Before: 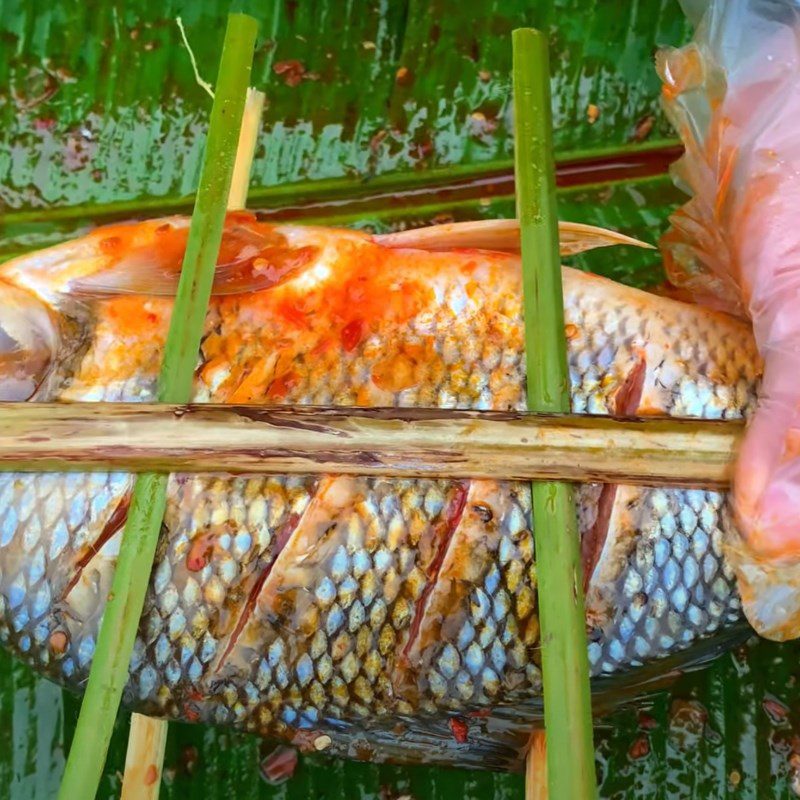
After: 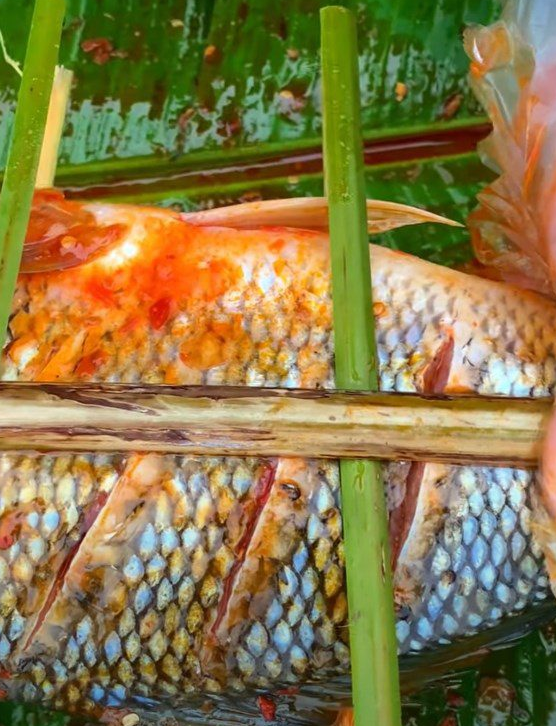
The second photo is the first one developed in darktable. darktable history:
crop and rotate: left 24.034%, top 2.838%, right 6.406%, bottom 6.299%
white balance: emerald 1
